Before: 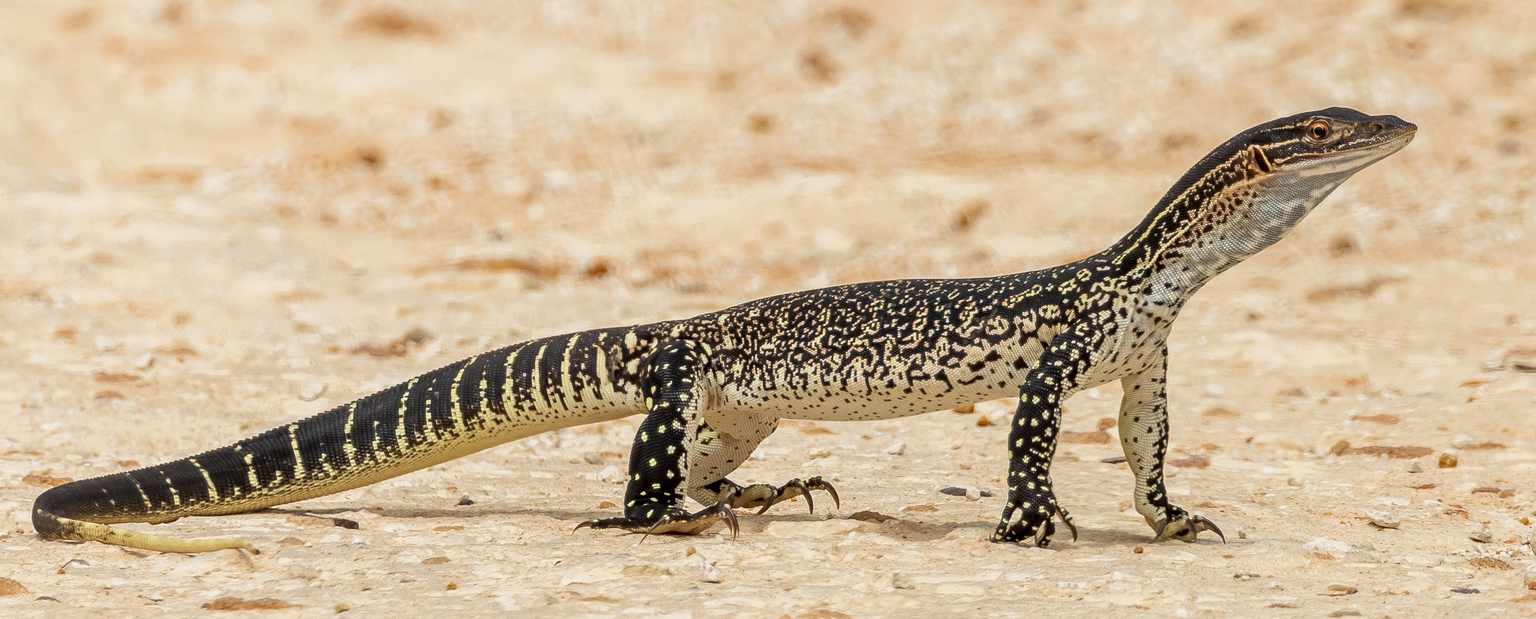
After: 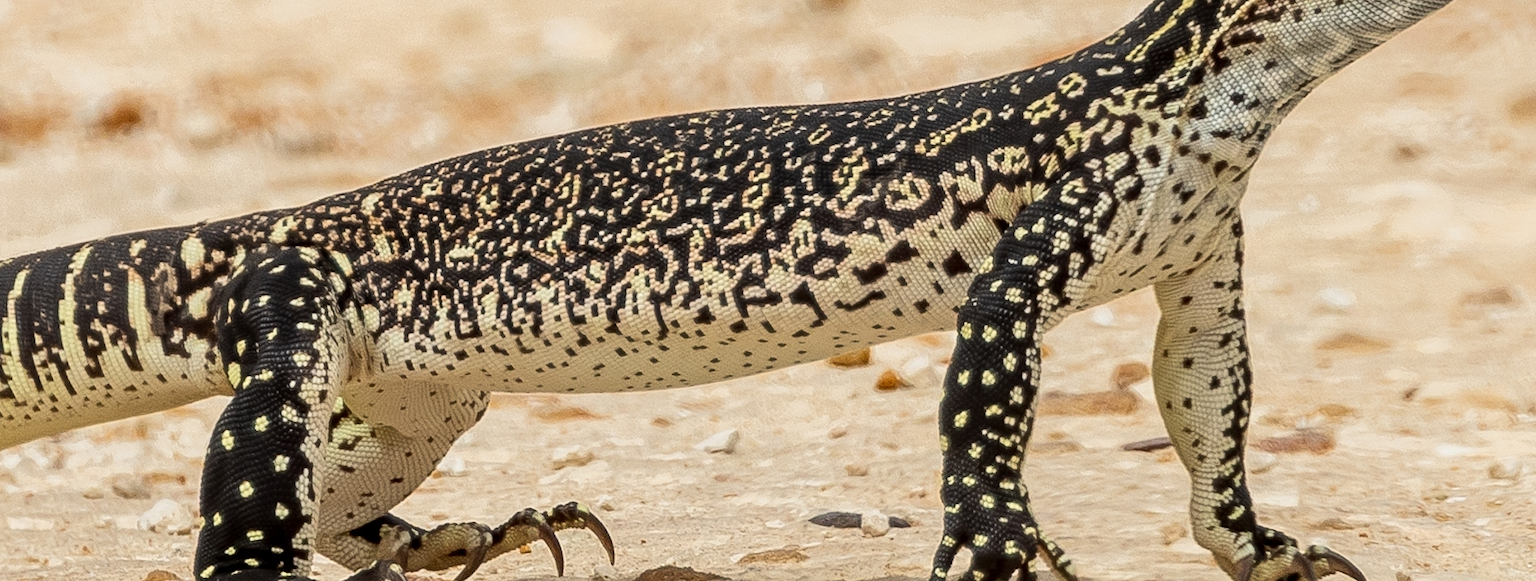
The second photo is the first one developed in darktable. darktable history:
rotate and perspective: rotation -2.56°, automatic cropping off
crop: left 35.03%, top 36.625%, right 14.663%, bottom 20.057%
